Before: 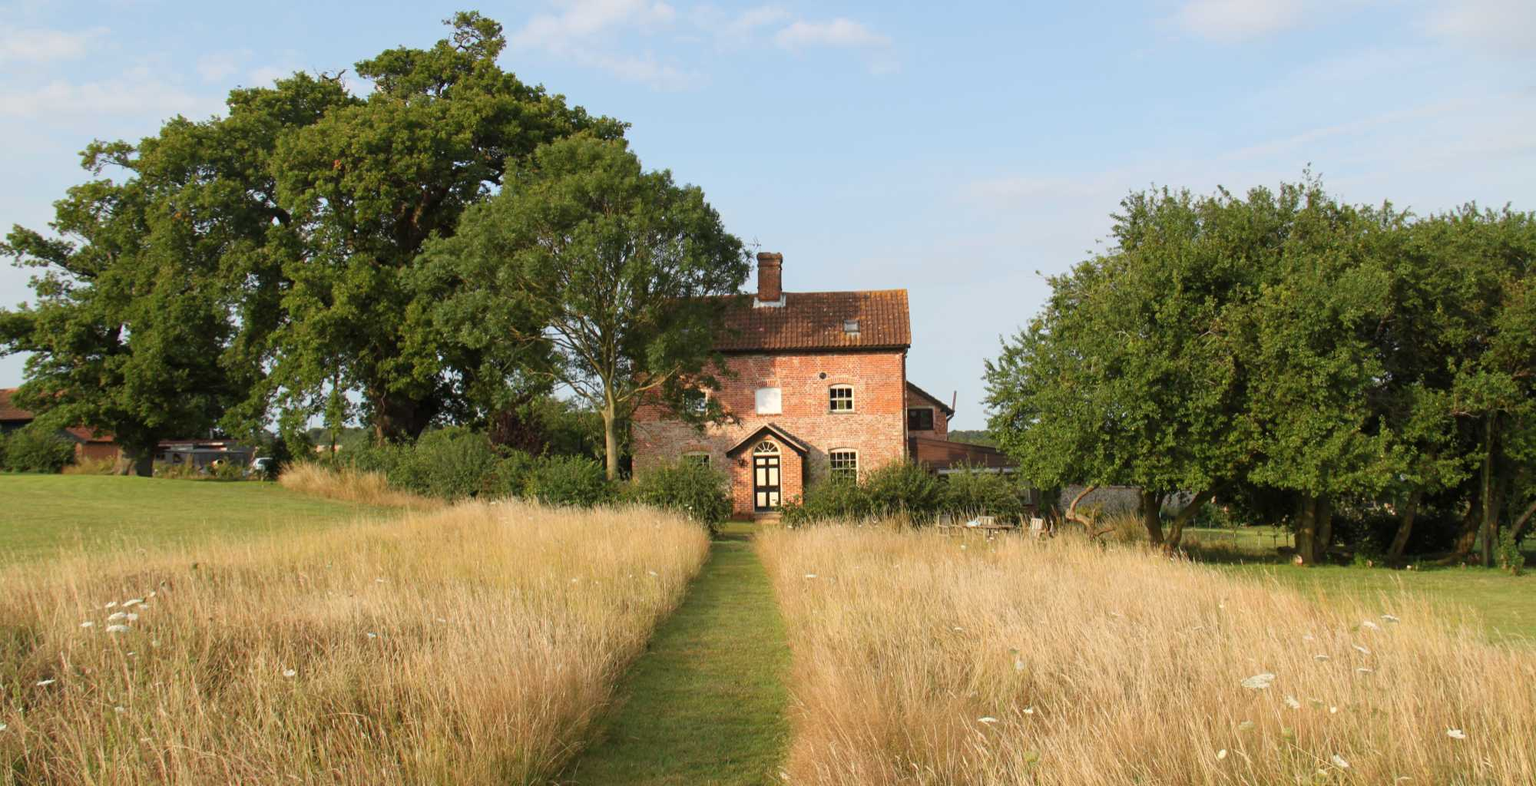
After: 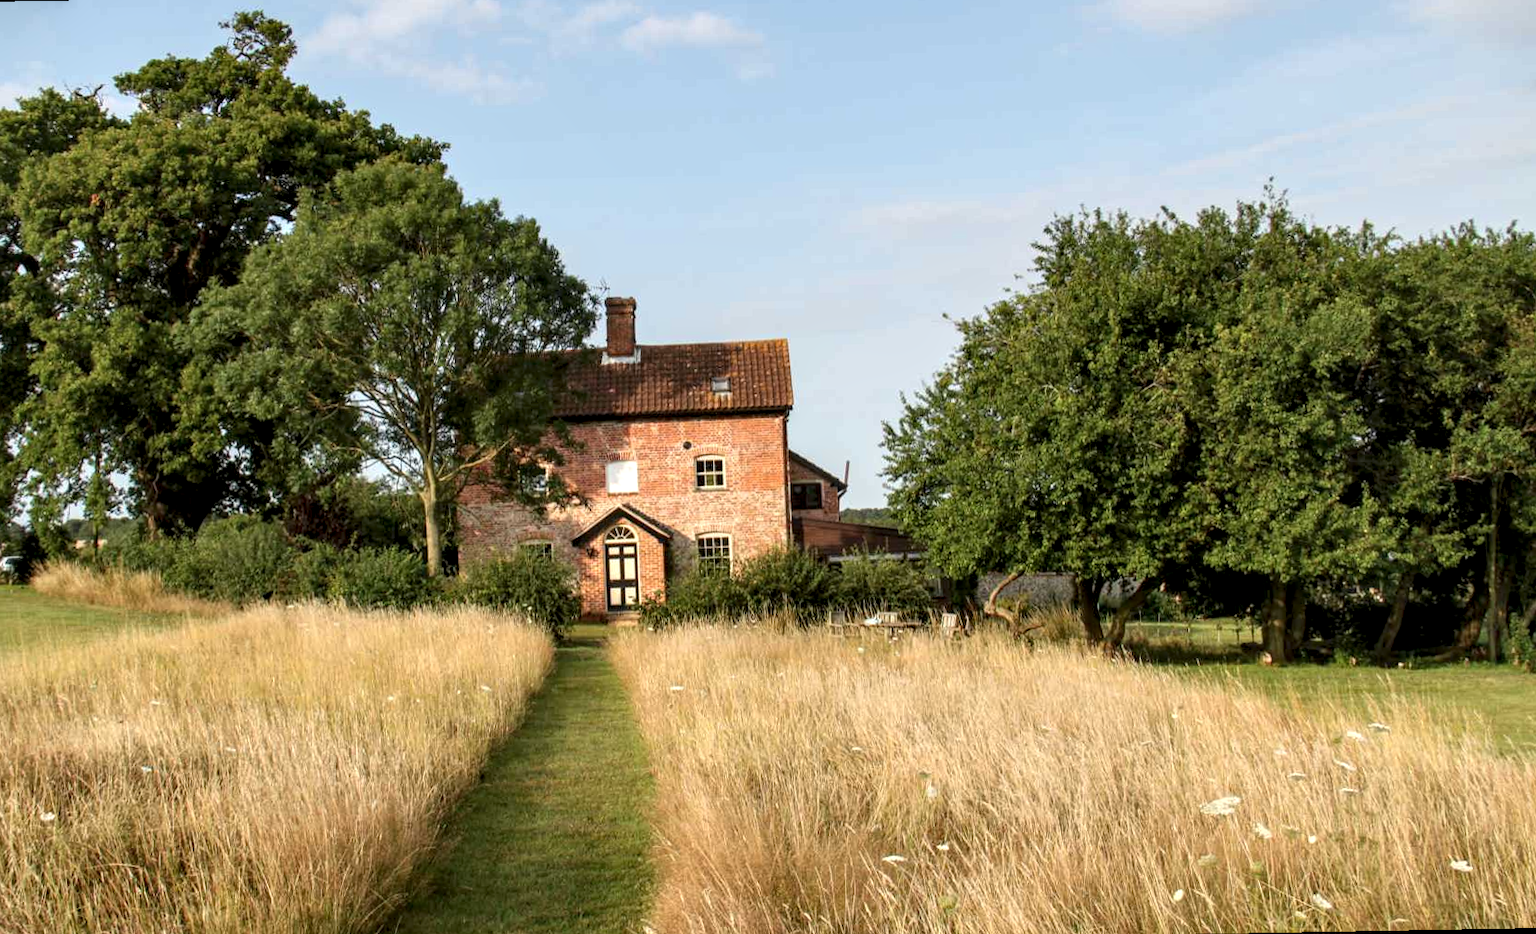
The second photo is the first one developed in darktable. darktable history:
crop: left 16.145%
rotate and perspective: rotation -1°, crop left 0.011, crop right 0.989, crop top 0.025, crop bottom 0.975
local contrast: highlights 60%, shadows 60%, detail 160%
